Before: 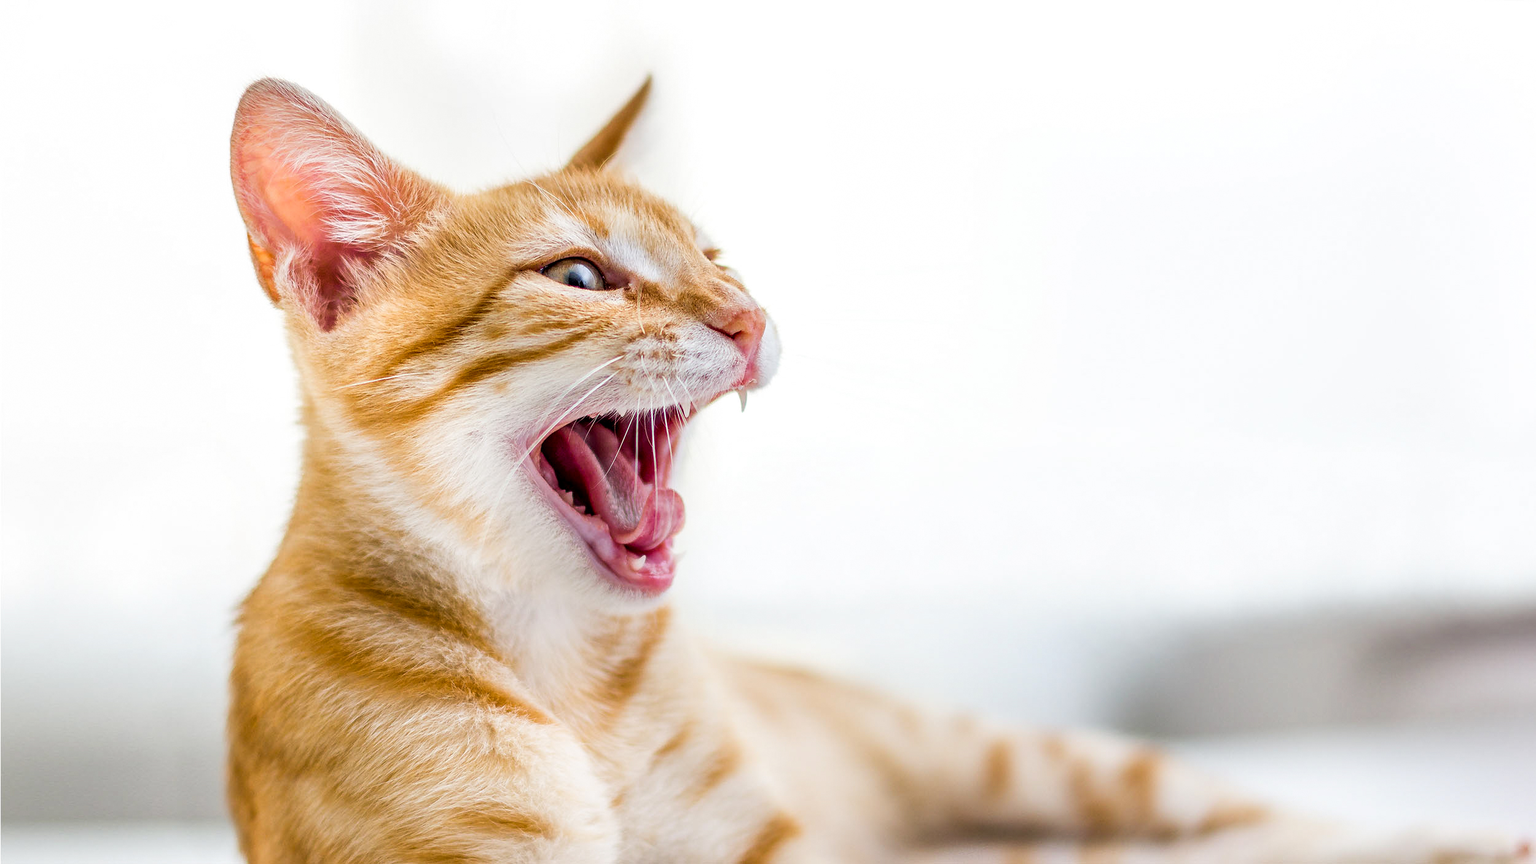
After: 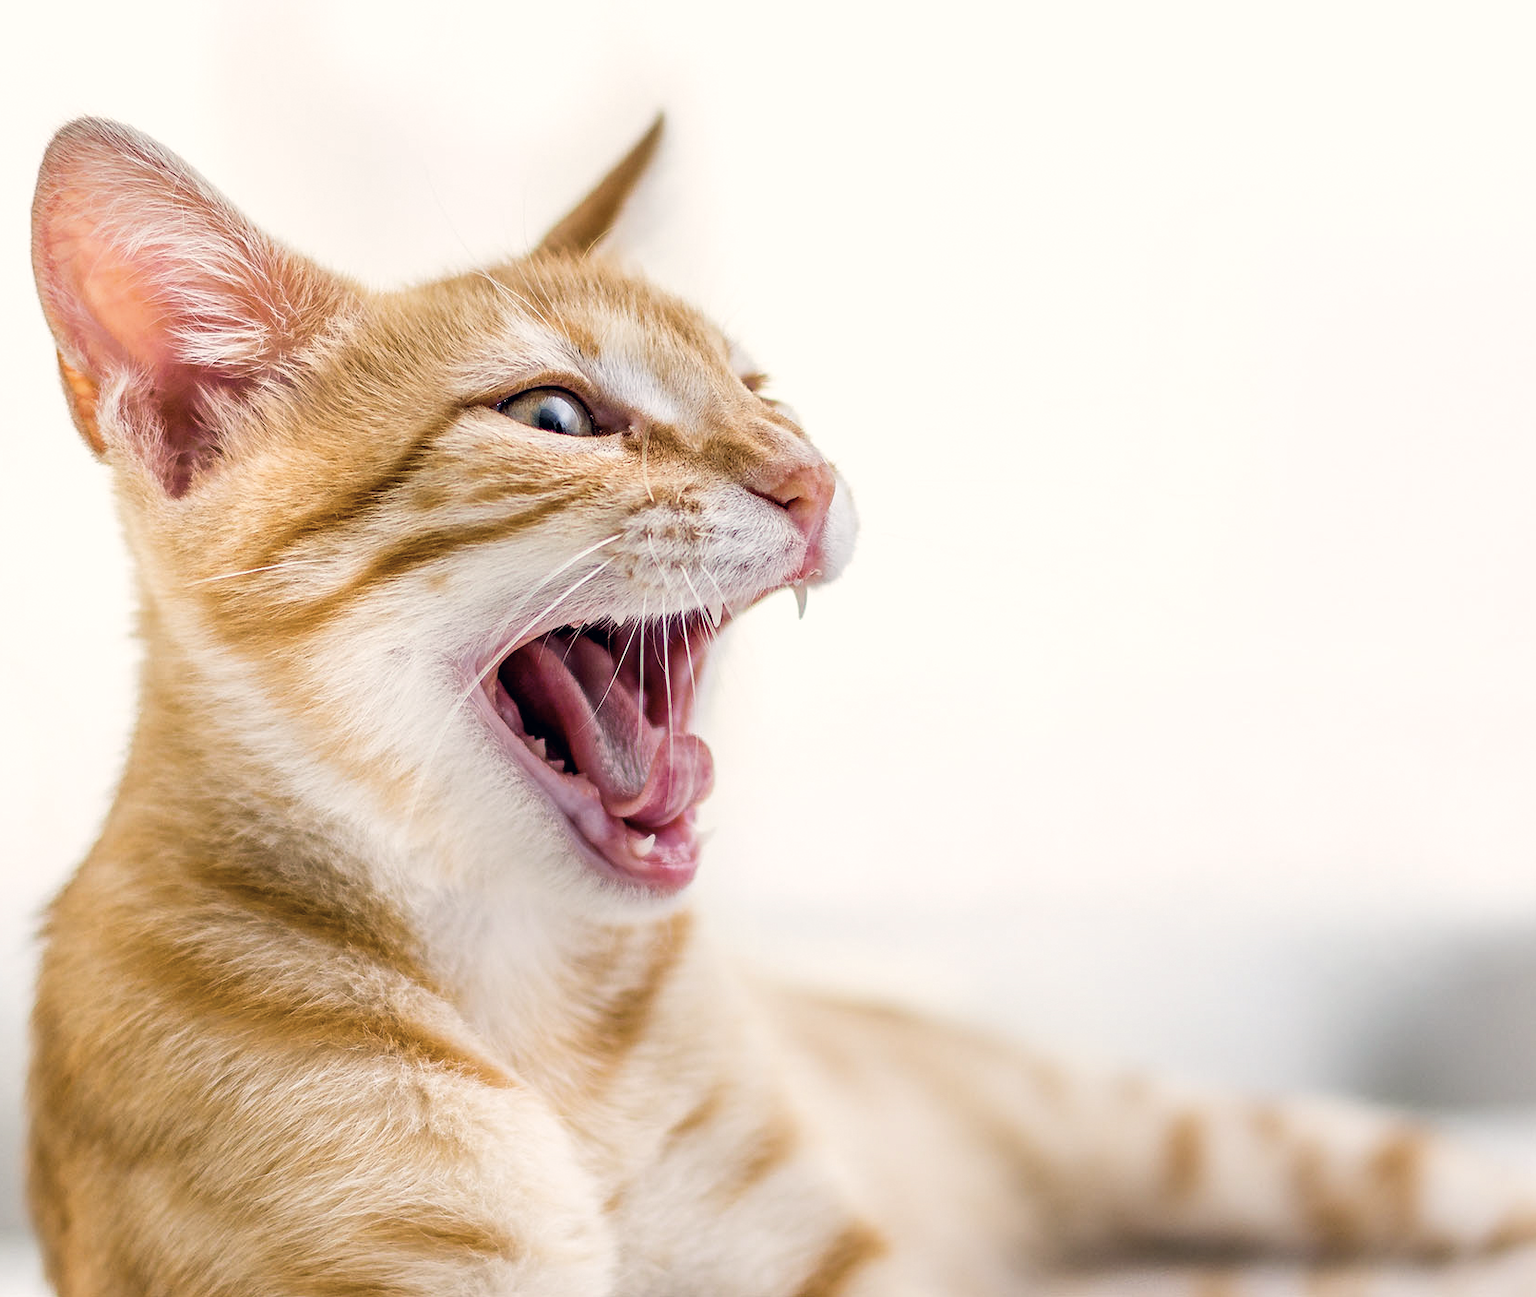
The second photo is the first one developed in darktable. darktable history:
crop and rotate: left 13.708%, right 19.666%
color correction: highlights a* 2.88, highlights b* 5.02, shadows a* -2.56, shadows b* -4.89, saturation 0.783
